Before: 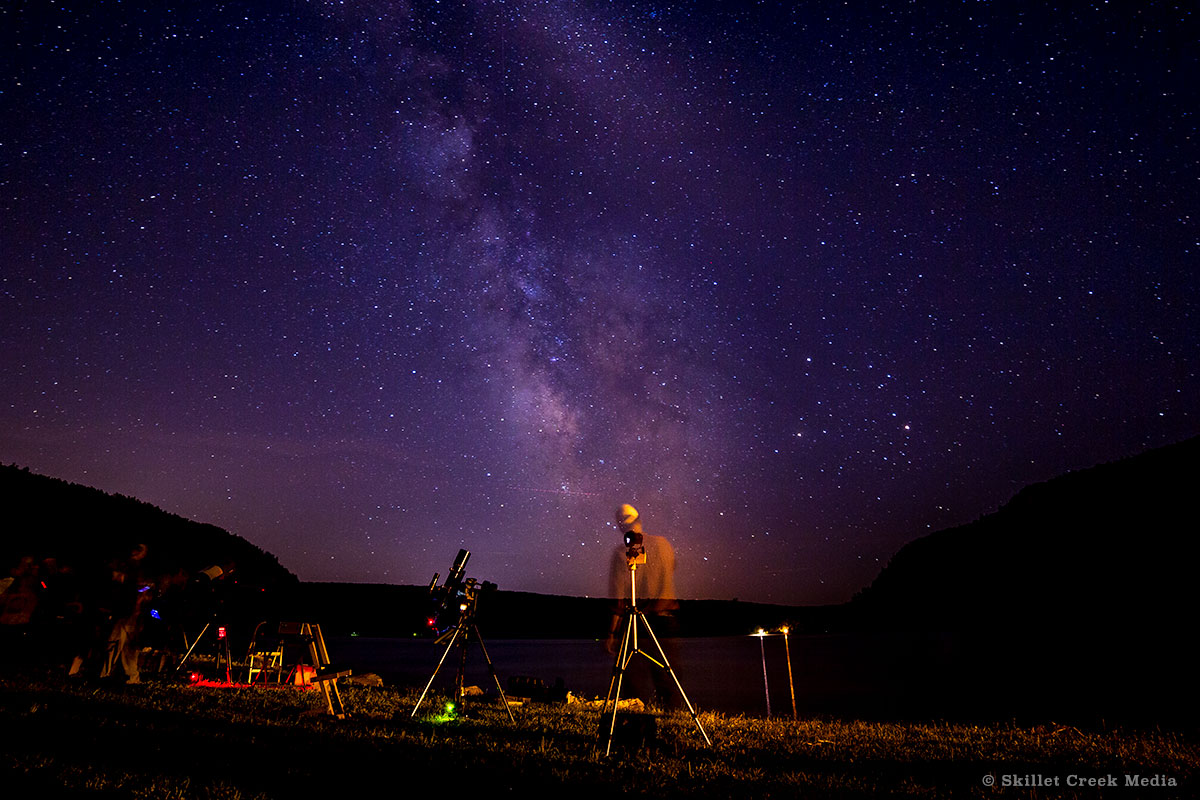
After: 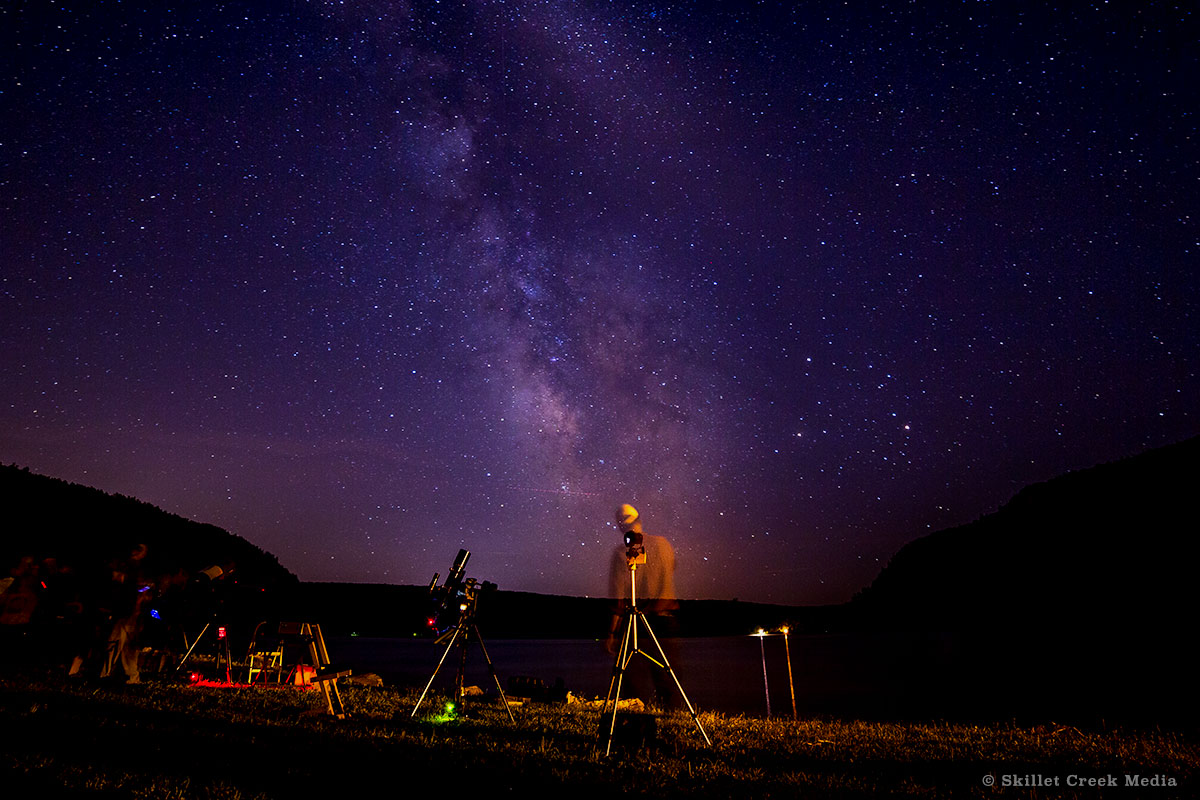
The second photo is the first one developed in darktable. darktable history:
shadows and highlights: shadows -20, white point adjustment -2, highlights -35
tone equalizer: on, module defaults
